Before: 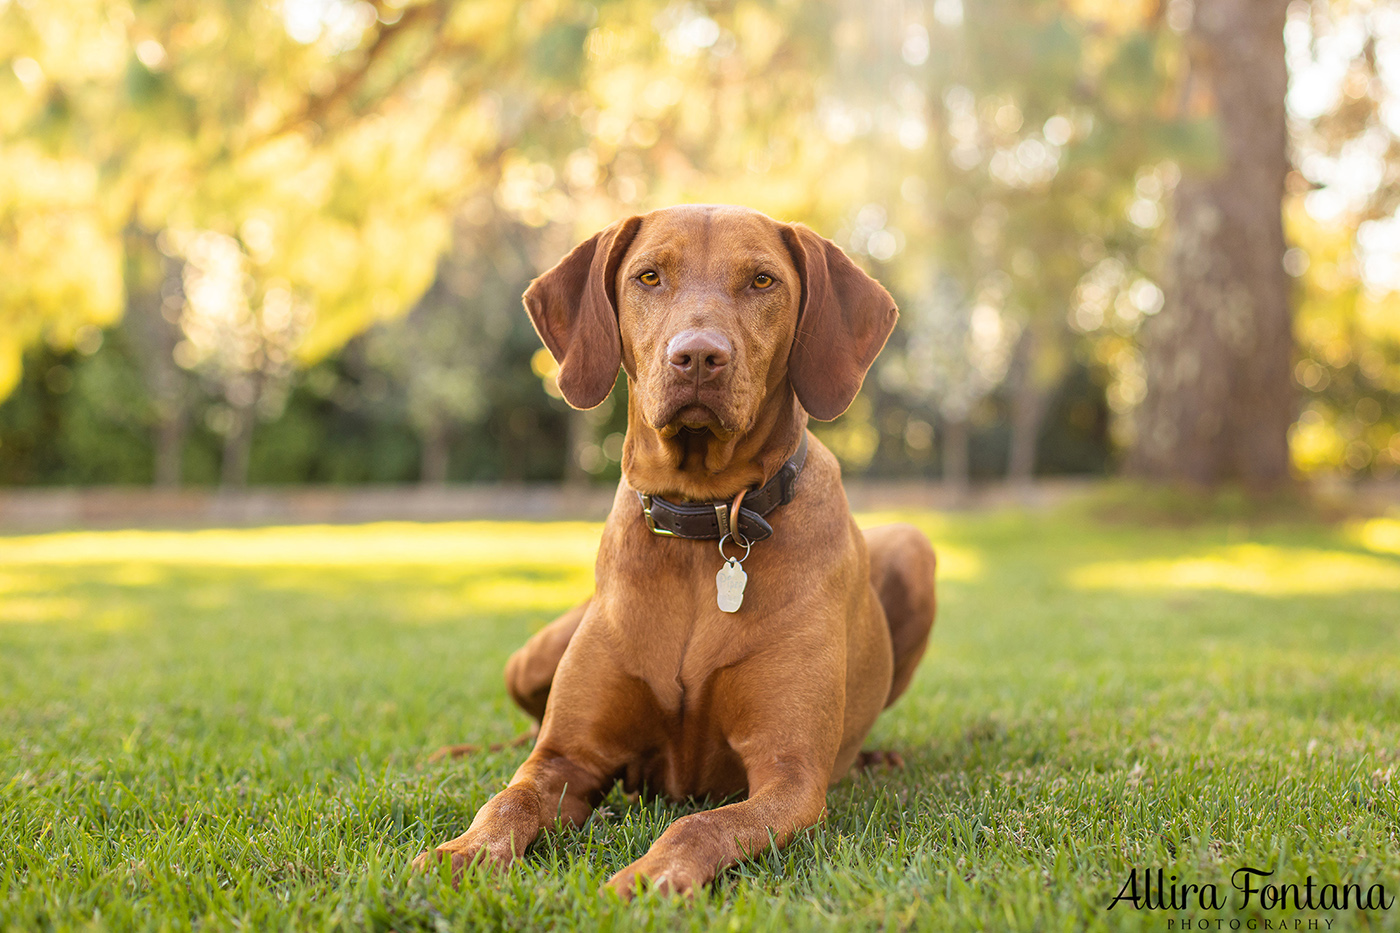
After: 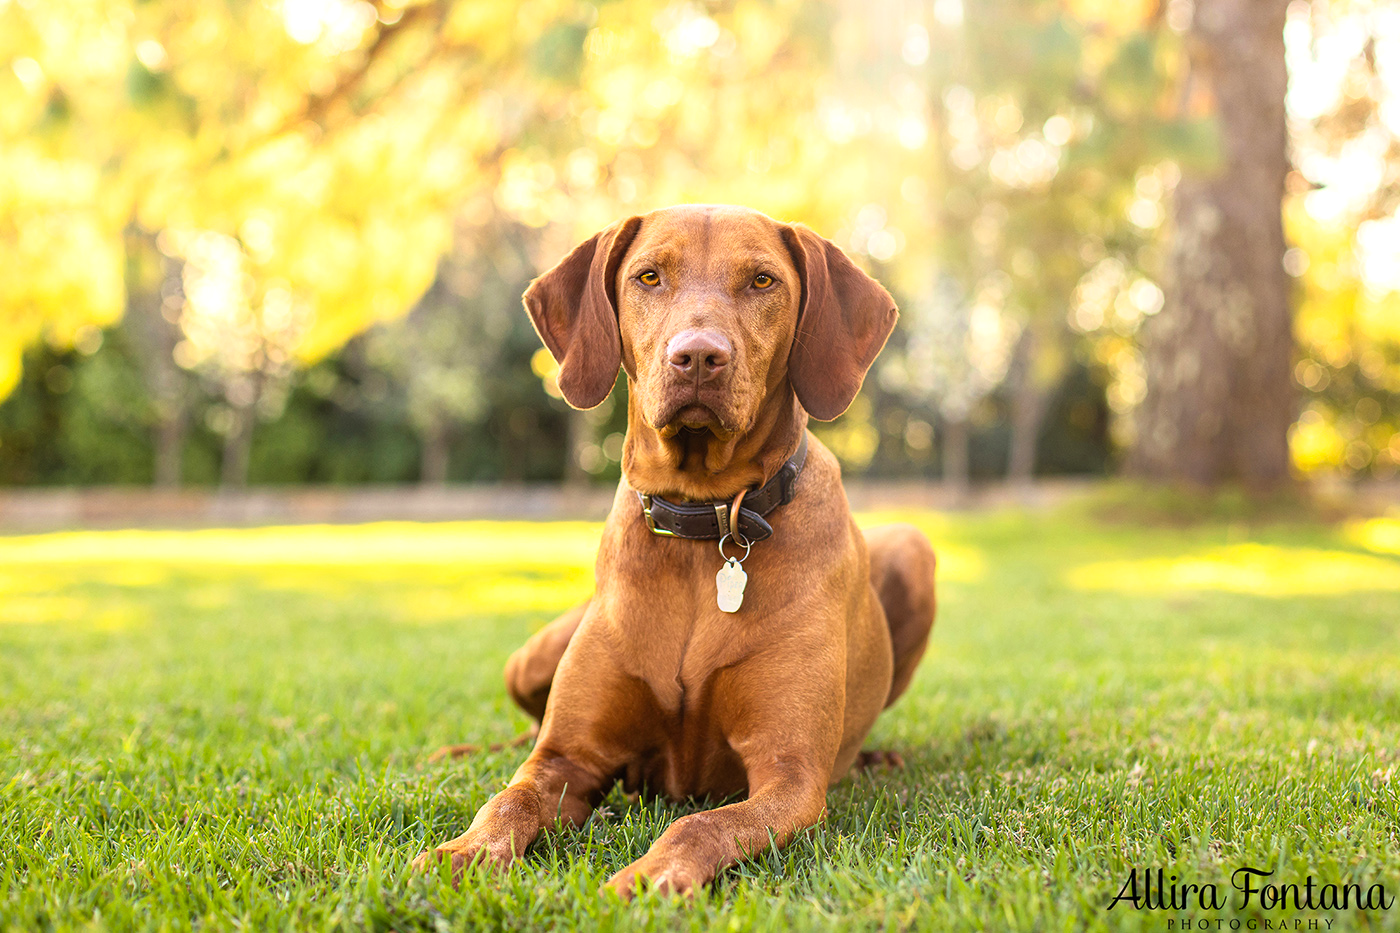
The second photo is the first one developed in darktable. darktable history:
color balance: contrast 10%
base curve: curves: ch0 [(0, 0) (0.666, 0.806) (1, 1)]
